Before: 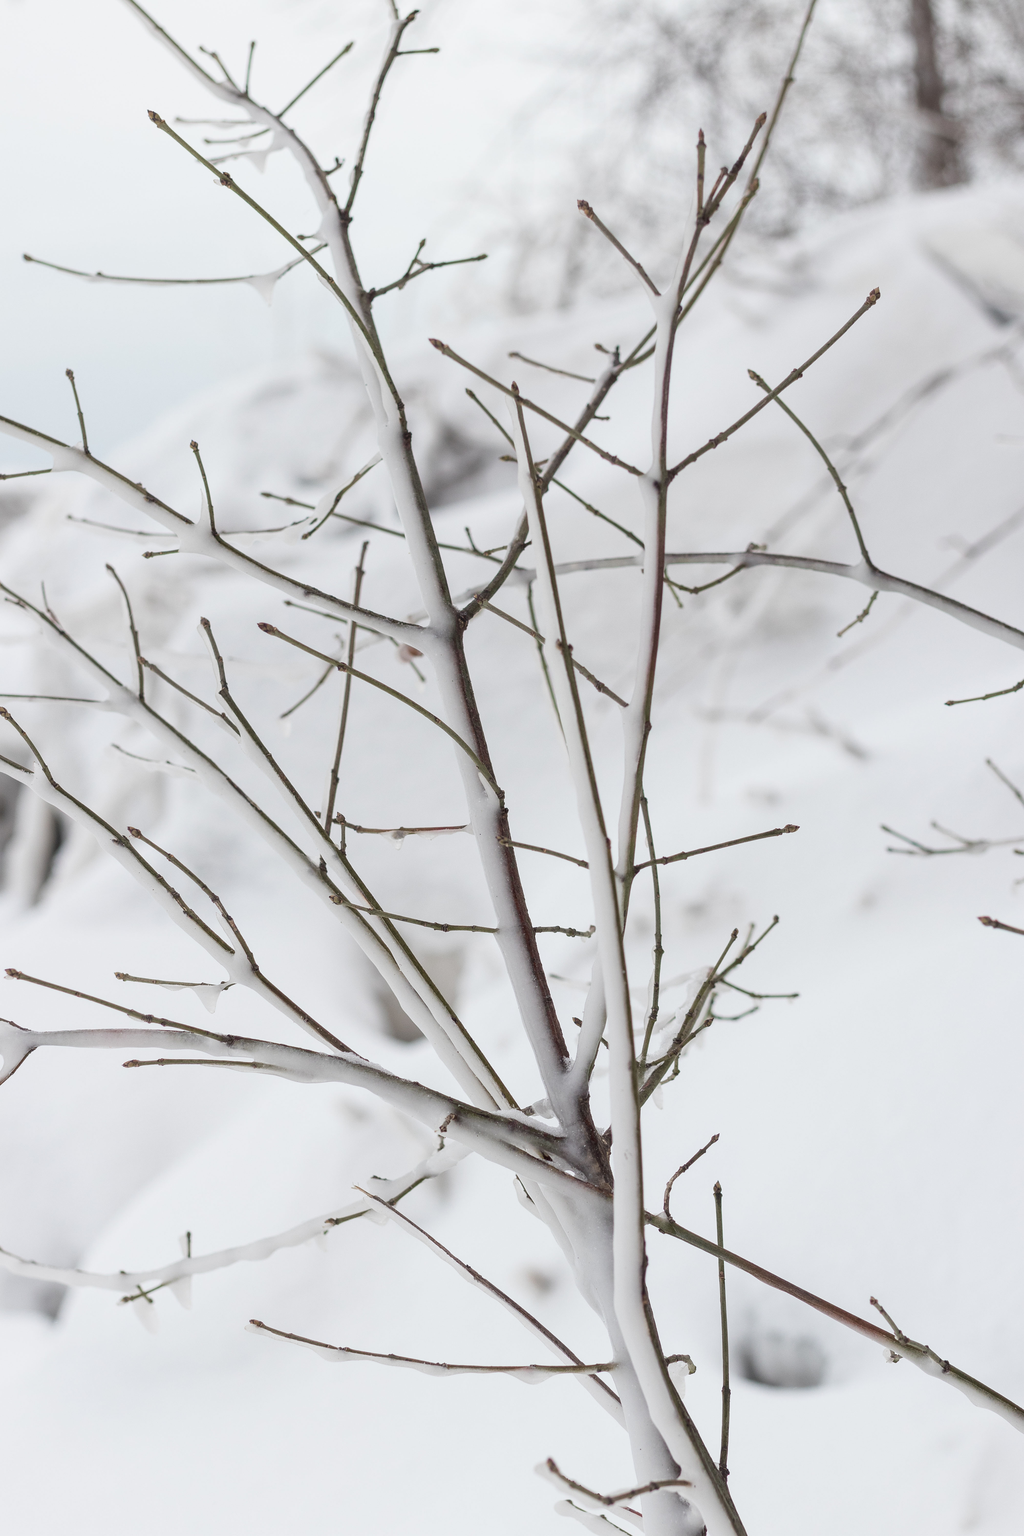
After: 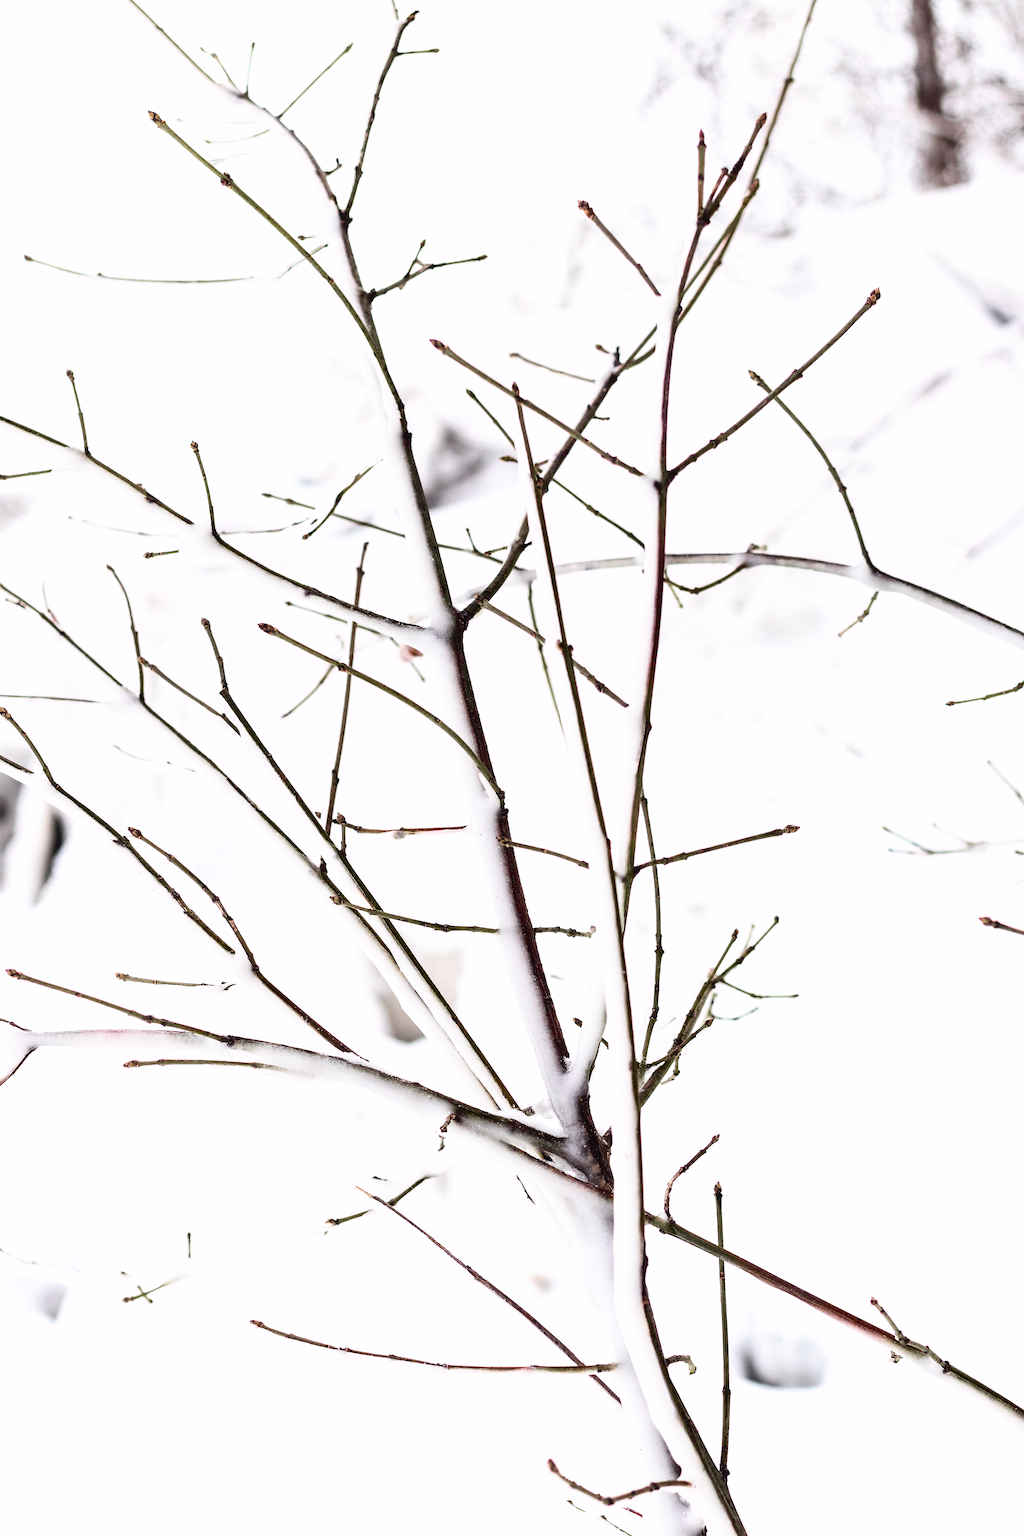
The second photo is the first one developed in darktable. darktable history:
filmic rgb: black relative exposure -8.7 EV, white relative exposure 2.7 EV, threshold 3 EV, target black luminance 0%, hardness 6.25, latitude 76.53%, contrast 1.326, shadows ↔ highlights balance -0.349%, preserve chrominance no, color science v4 (2020), enable highlight reconstruction true
tone curve: curves: ch0 [(0, 0.036) (0.119, 0.115) (0.461, 0.479) (0.715, 0.767) (0.817, 0.865) (1, 0.998)]; ch1 [(0, 0) (0.377, 0.416) (0.44, 0.461) (0.487, 0.49) (0.514, 0.525) (0.538, 0.561) (0.67, 0.713) (1, 1)]; ch2 [(0, 0) (0.38, 0.405) (0.463, 0.445) (0.492, 0.486) (0.529, 0.533) (0.578, 0.59) (0.653, 0.698) (1, 1)], color space Lab, independent channels, preserve colors none
tone equalizer: -8 EV -0.75 EV, -7 EV -0.7 EV, -6 EV -0.6 EV, -5 EV -0.4 EV, -3 EV 0.4 EV, -2 EV 0.6 EV, -1 EV 0.7 EV, +0 EV 0.75 EV, edges refinement/feathering 500, mask exposure compensation -1.57 EV, preserve details no
